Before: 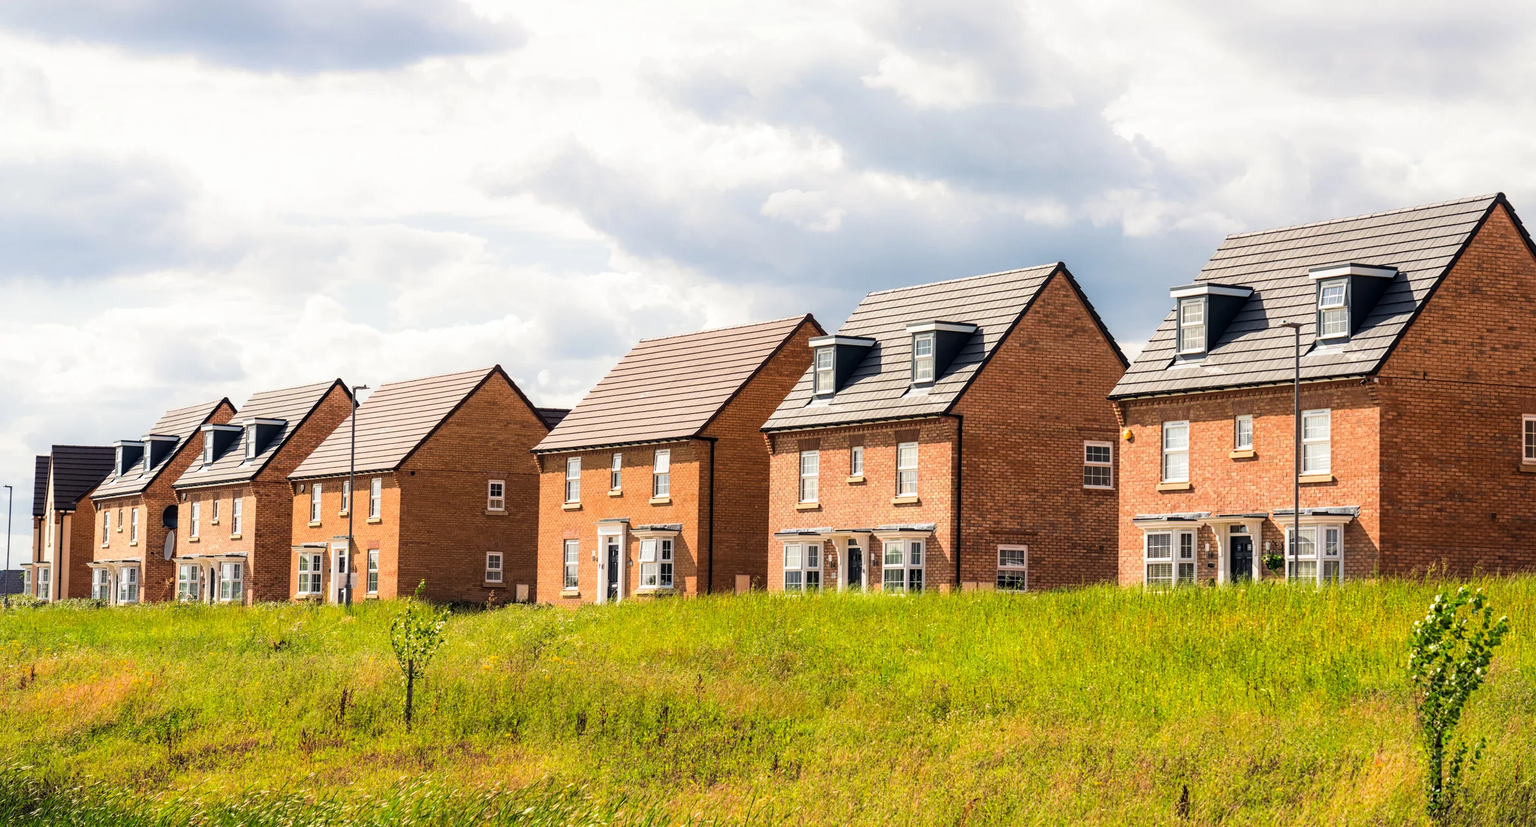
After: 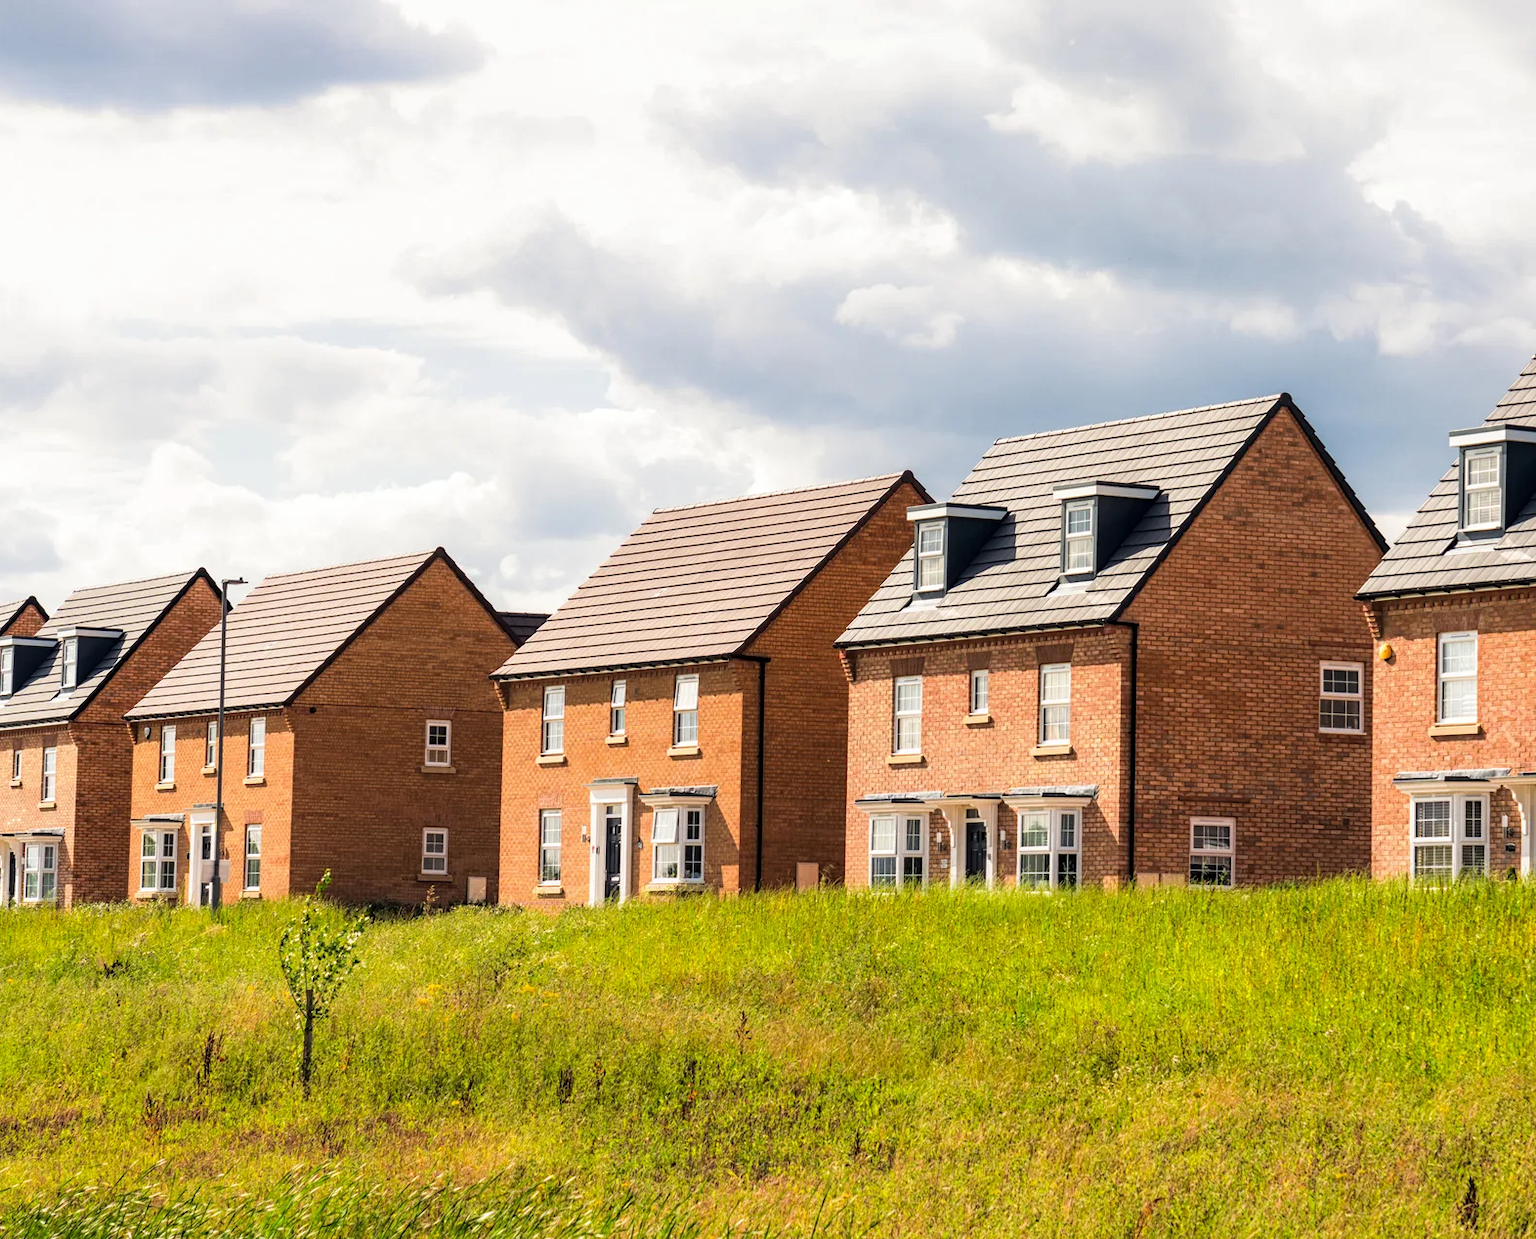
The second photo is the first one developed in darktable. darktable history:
crop and rotate: left 13.342%, right 19.991%
shadows and highlights: shadows 52.34, highlights -28.23, soften with gaussian
